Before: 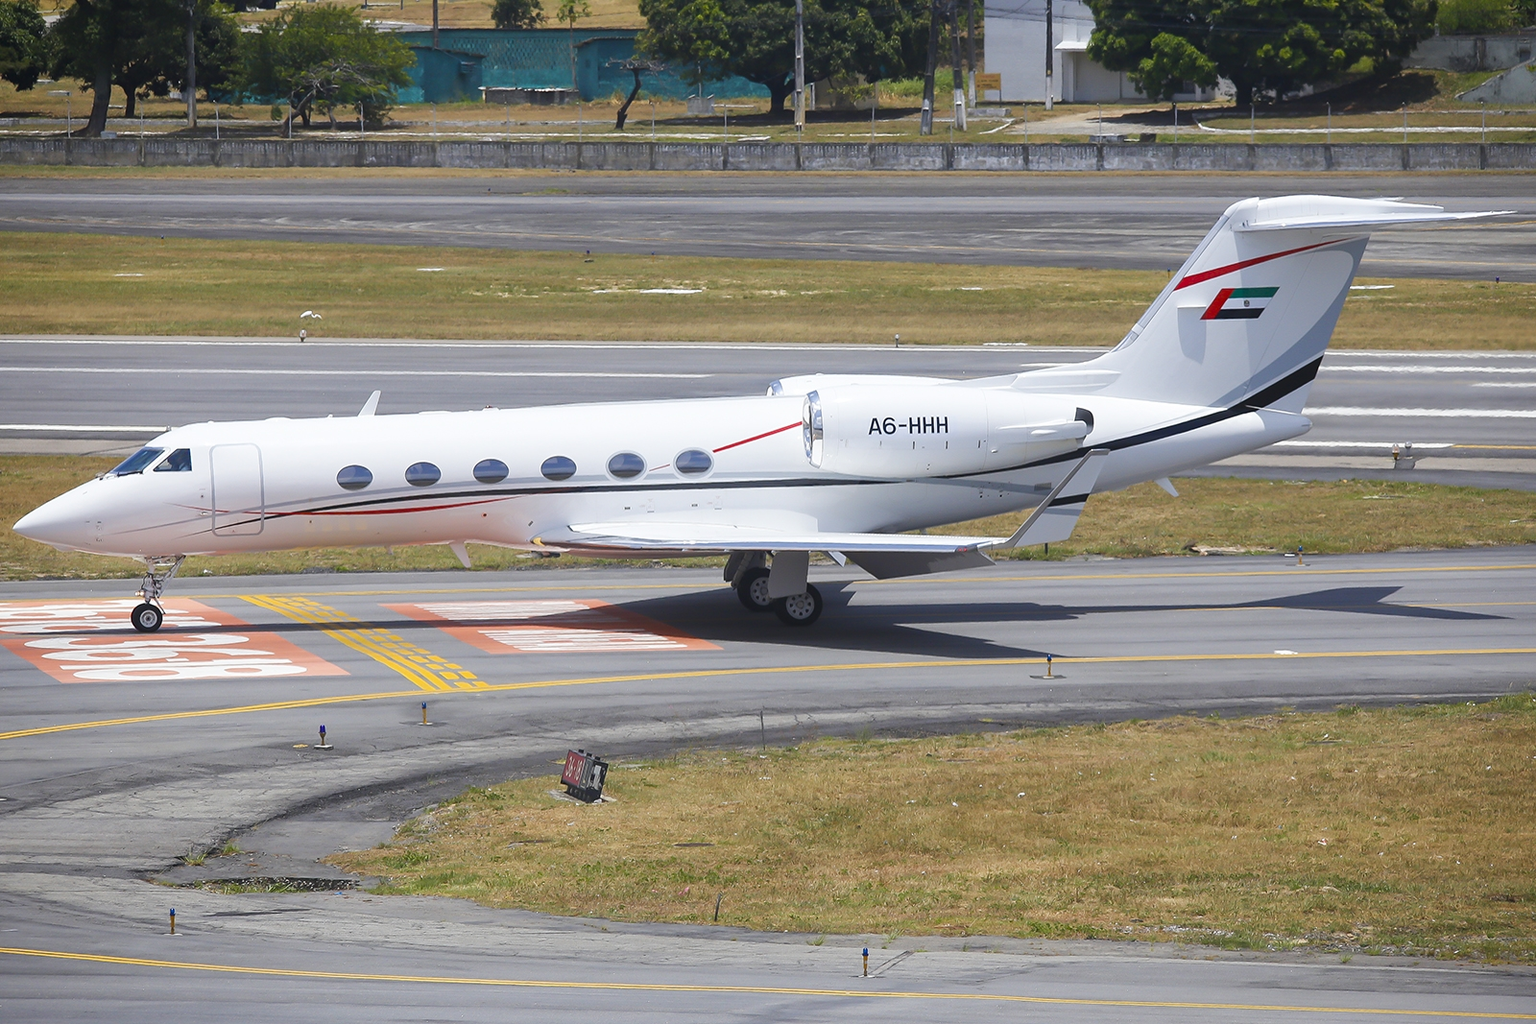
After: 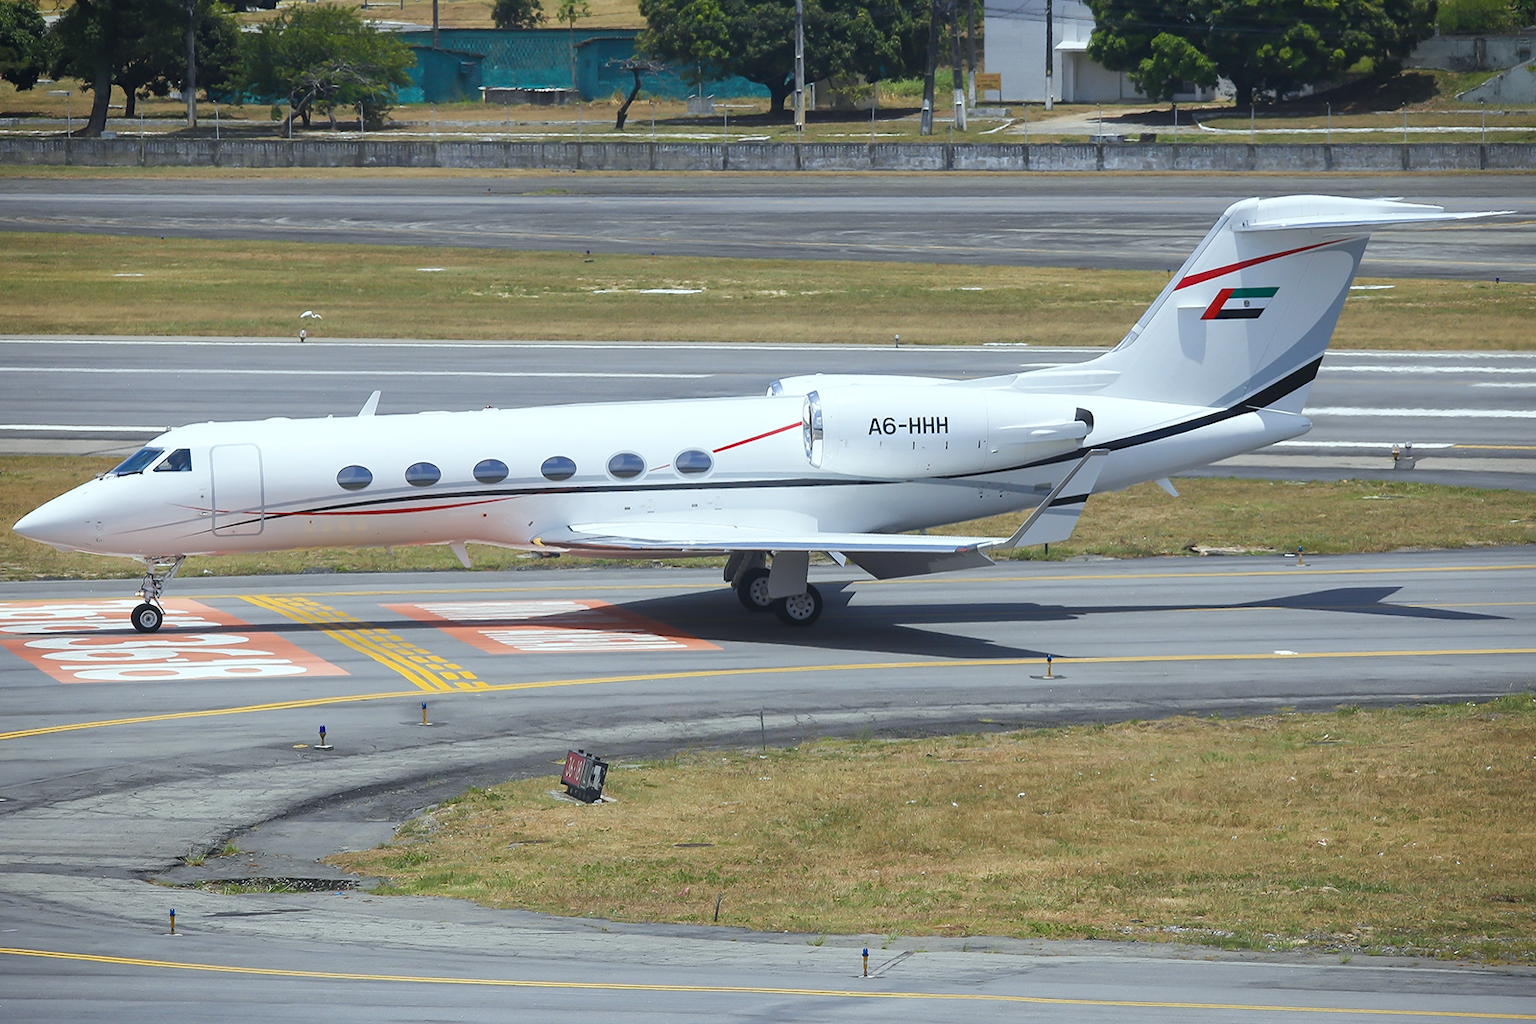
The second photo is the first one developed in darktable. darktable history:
color calibration: illuminant F (fluorescent), F source F9 (Cool White Deluxe 4150 K) – high CRI, x 0.374, y 0.373, temperature 4158.34 K
white balance: red 1.045, blue 0.932
